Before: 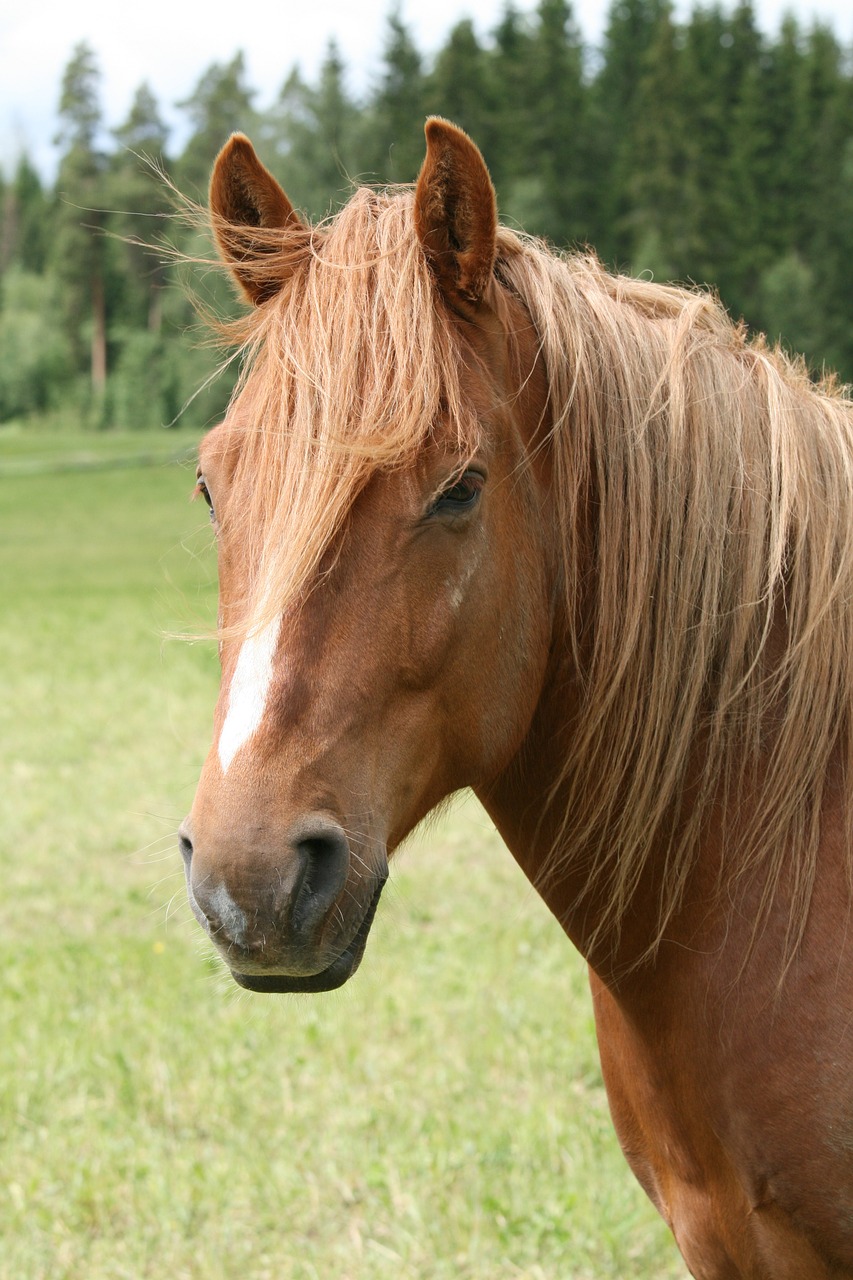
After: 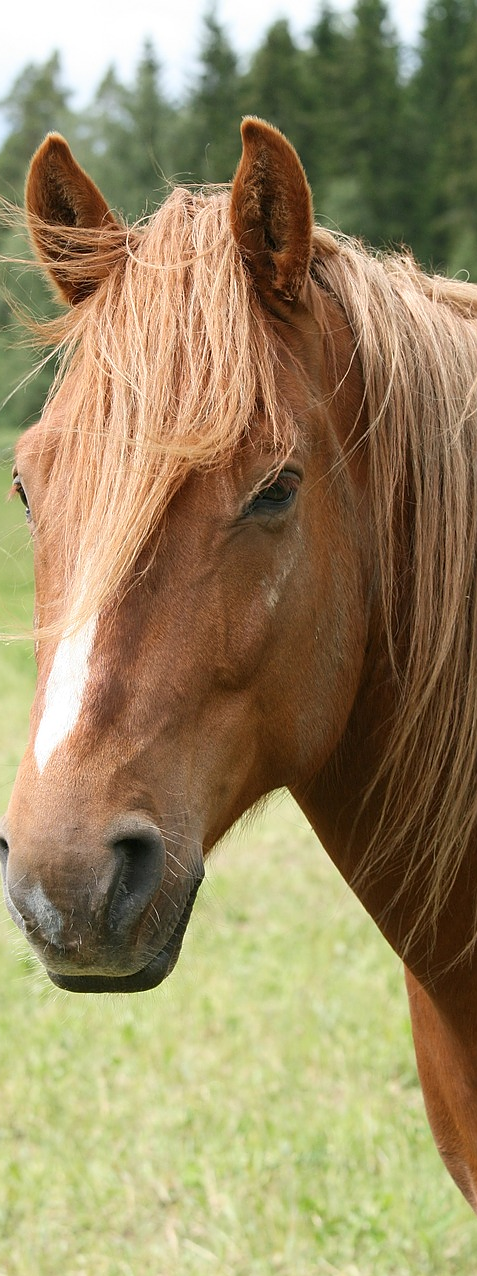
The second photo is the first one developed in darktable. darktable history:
crop: left 21.674%, right 22.086%
tone equalizer: on, module defaults
sharpen: radius 0.969, amount 0.604
